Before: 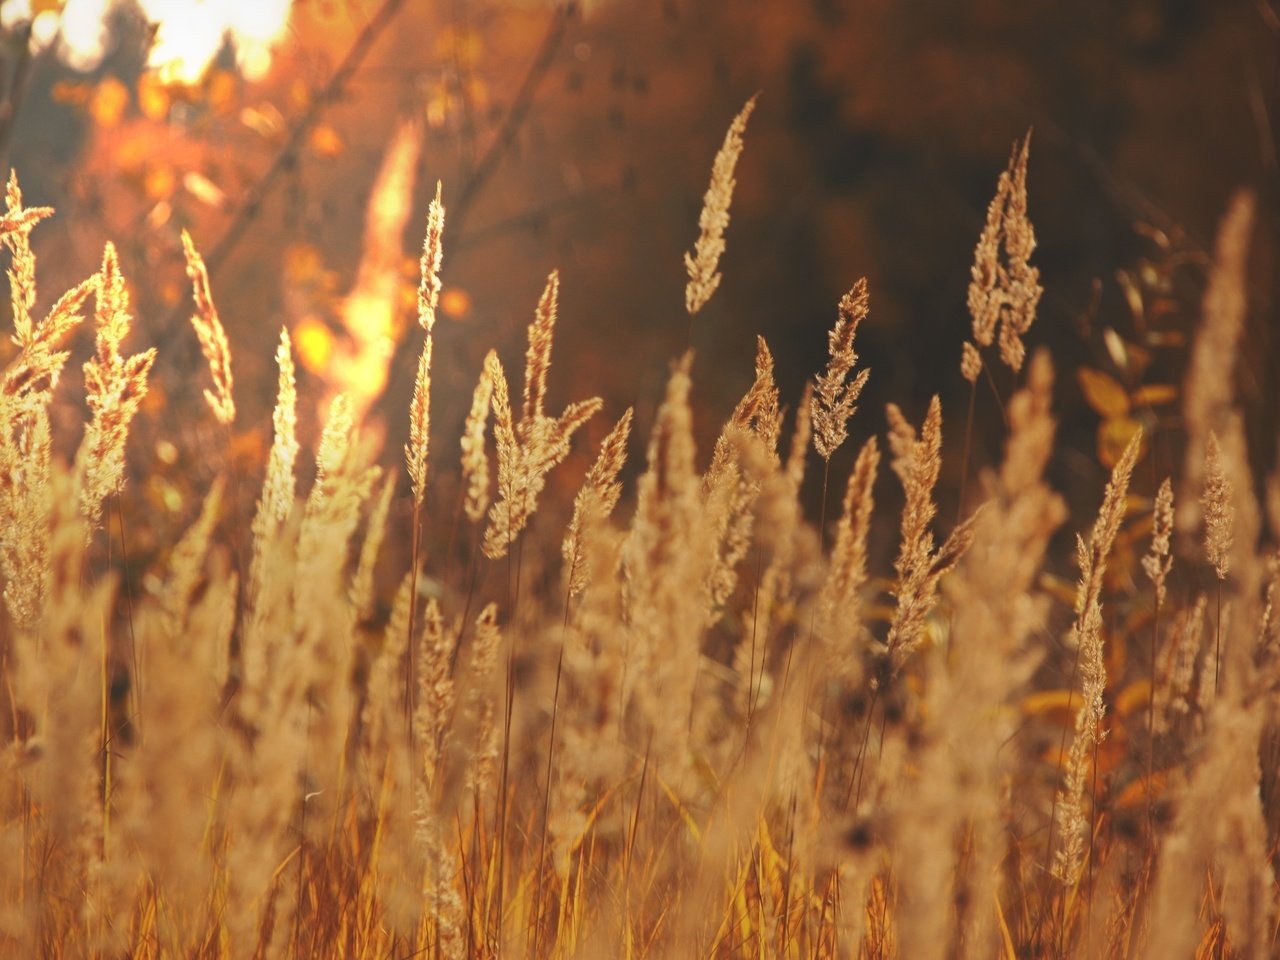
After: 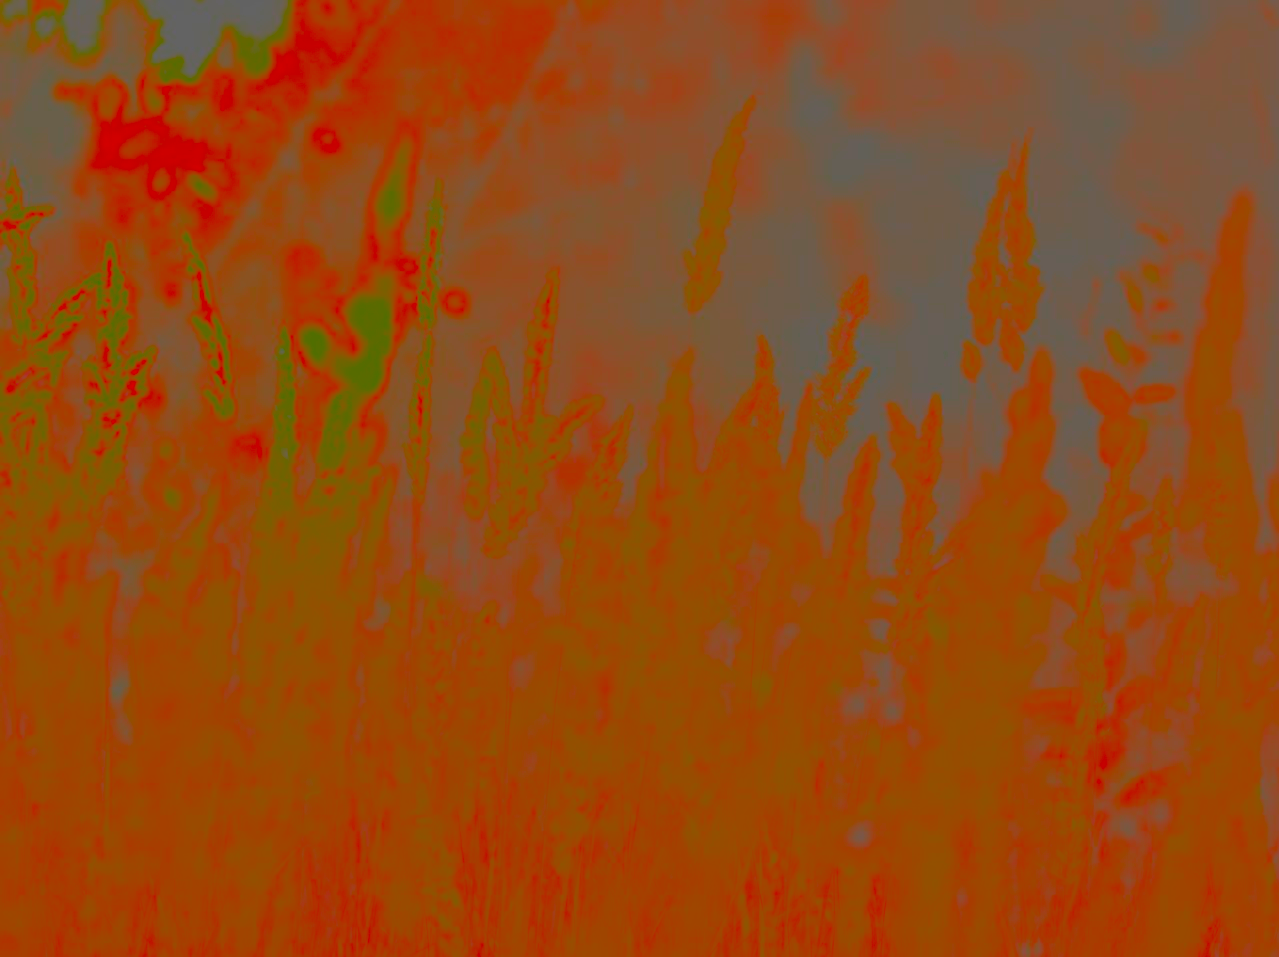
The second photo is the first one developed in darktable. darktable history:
crop: top 0.143%, bottom 0.138%
contrast brightness saturation: contrast -0.983, brightness -0.176, saturation 0.732
sharpen: on, module defaults
shadows and highlights: soften with gaussian
